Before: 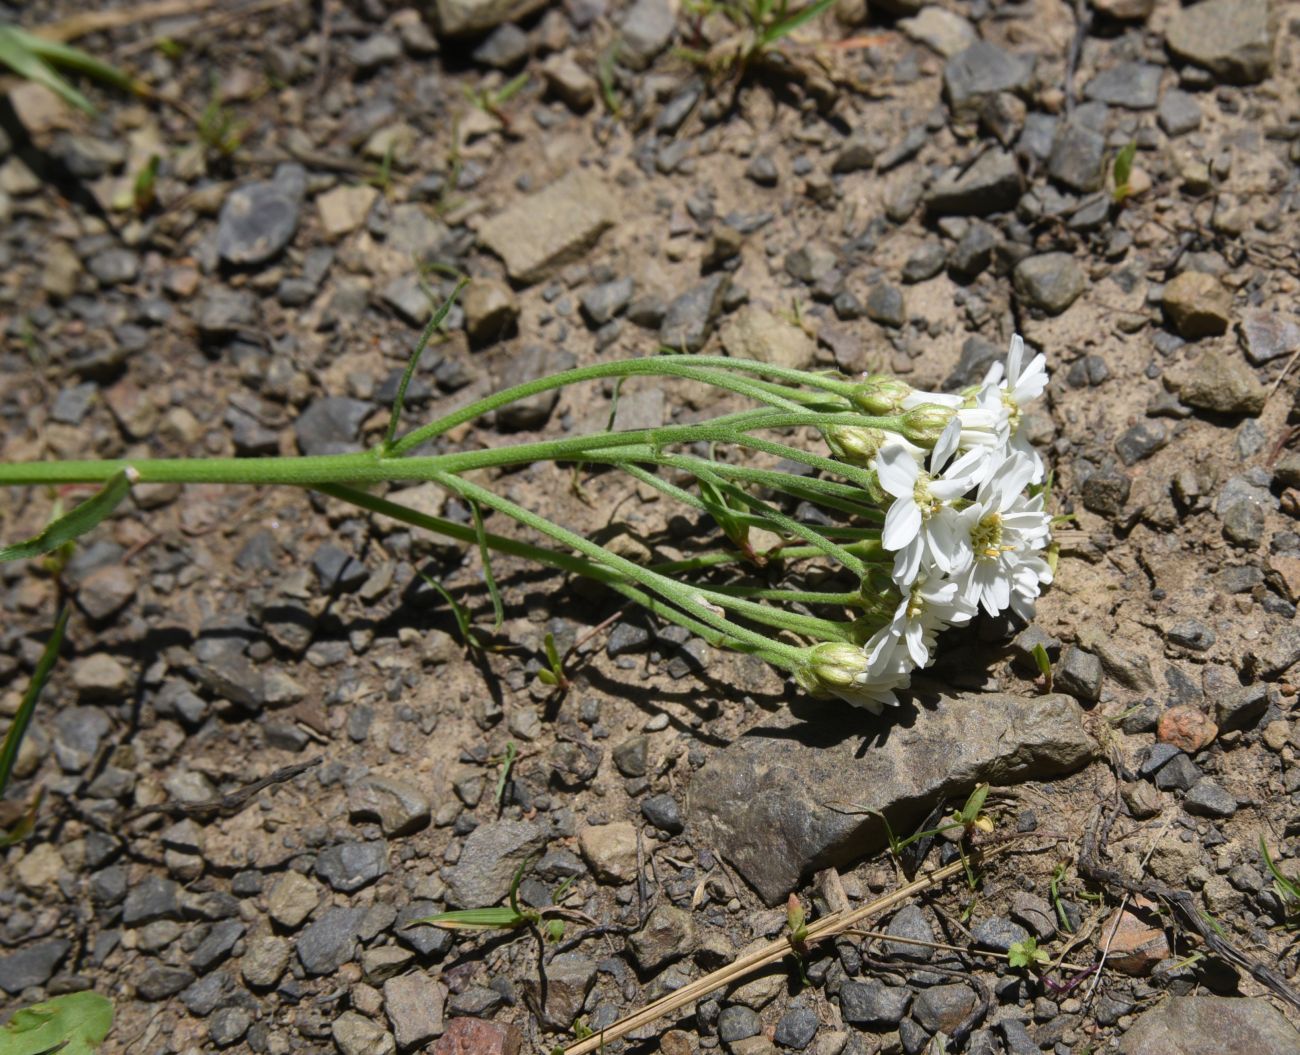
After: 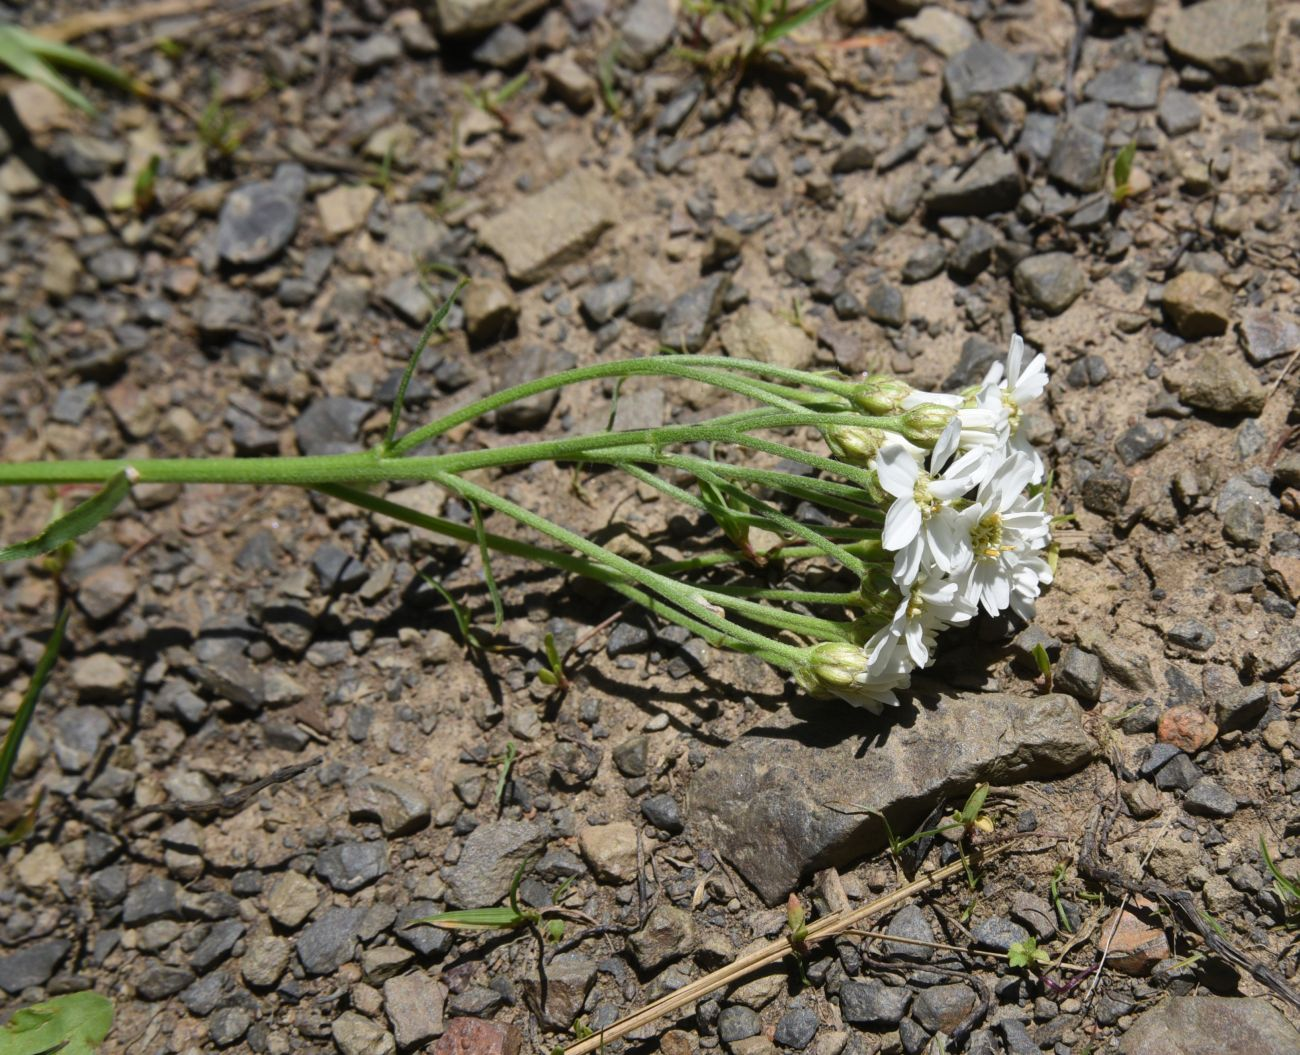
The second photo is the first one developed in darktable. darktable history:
local contrast: mode bilateral grid, contrast 15, coarseness 36, detail 105%, midtone range 0.2
shadows and highlights: low approximation 0.01, soften with gaussian
